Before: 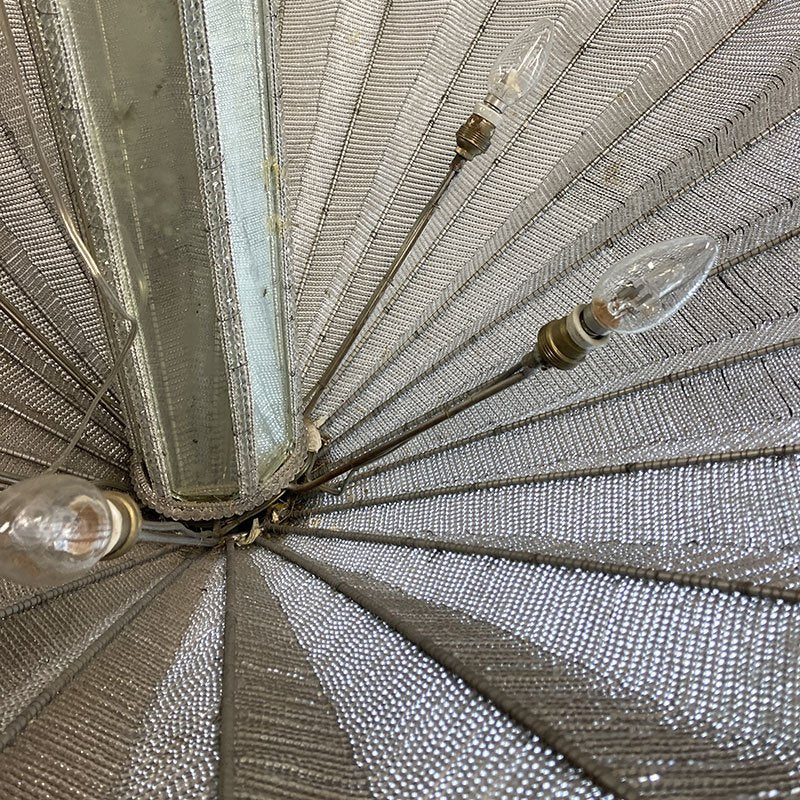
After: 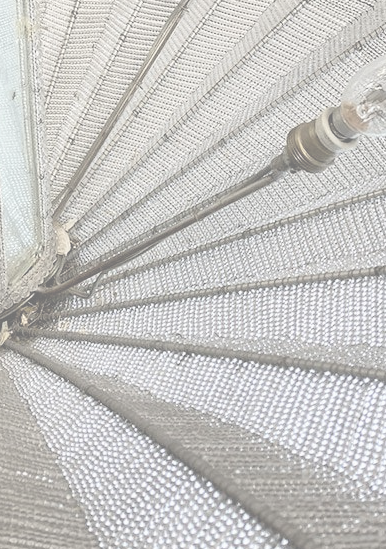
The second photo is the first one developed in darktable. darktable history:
contrast brightness saturation: contrast -0.32, brightness 0.75, saturation -0.78
crop: left 31.379%, top 24.658%, right 20.326%, bottom 6.628%
rotate and perspective: automatic cropping original format, crop left 0, crop top 0
color correction: saturation 1.8
tone equalizer: -8 EV -0.75 EV, -7 EV -0.7 EV, -6 EV -0.6 EV, -5 EV -0.4 EV, -3 EV 0.4 EV, -2 EV 0.6 EV, -1 EV 0.7 EV, +0 EV 0.75 EV, edges refinement/feathering 500, mask exposure compensation -1.57 EV, preserve details no
